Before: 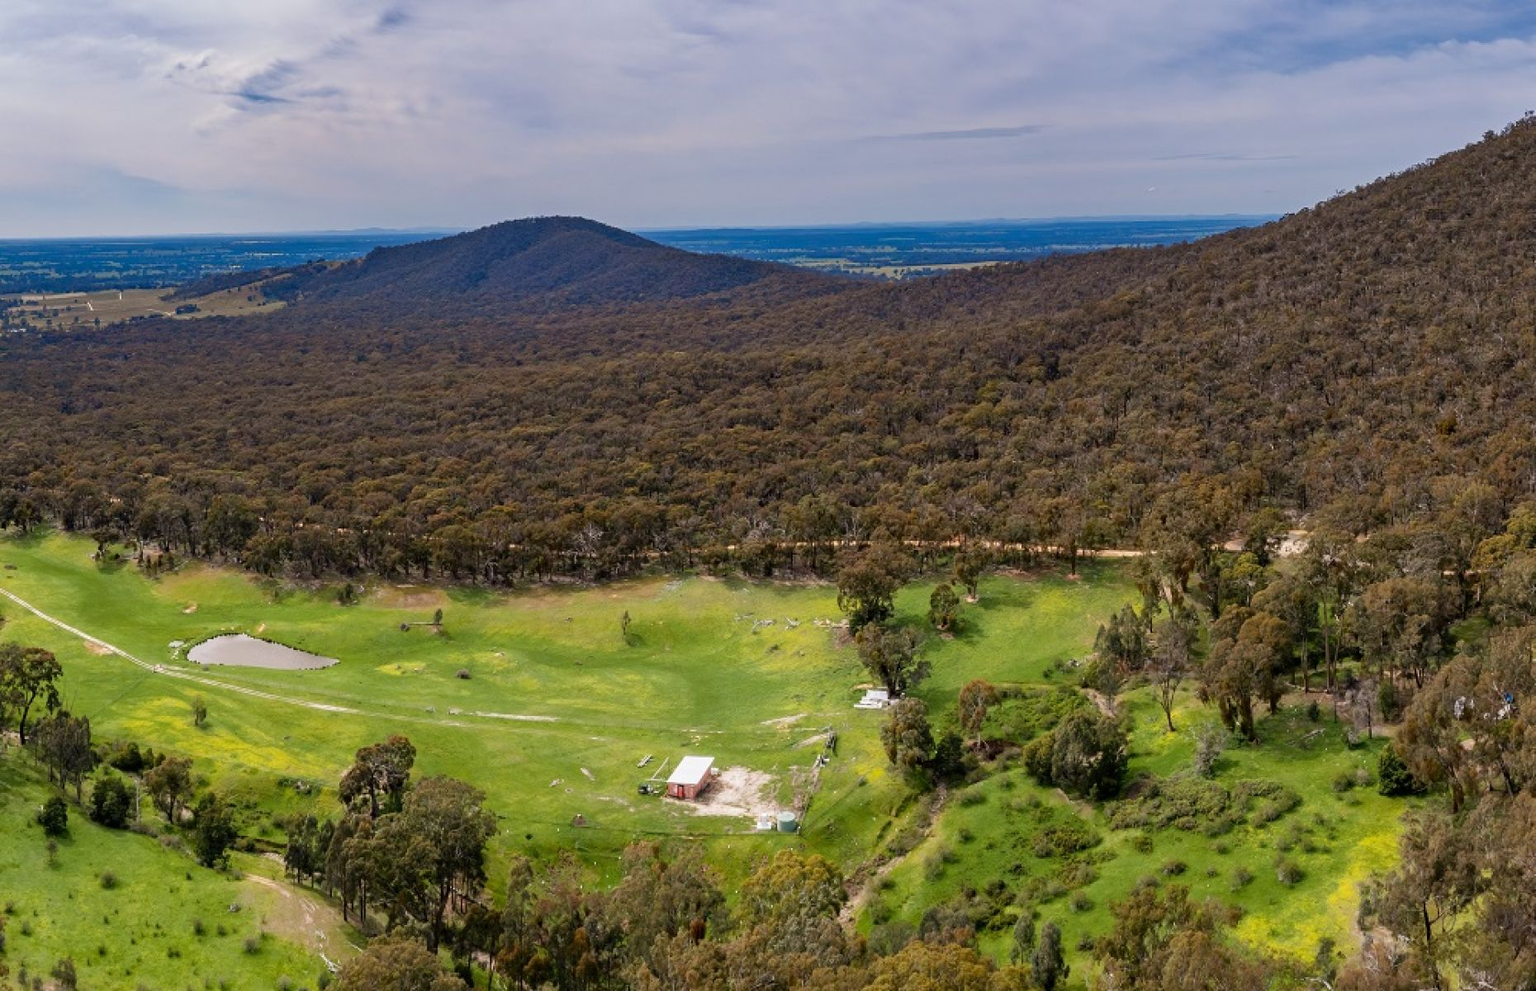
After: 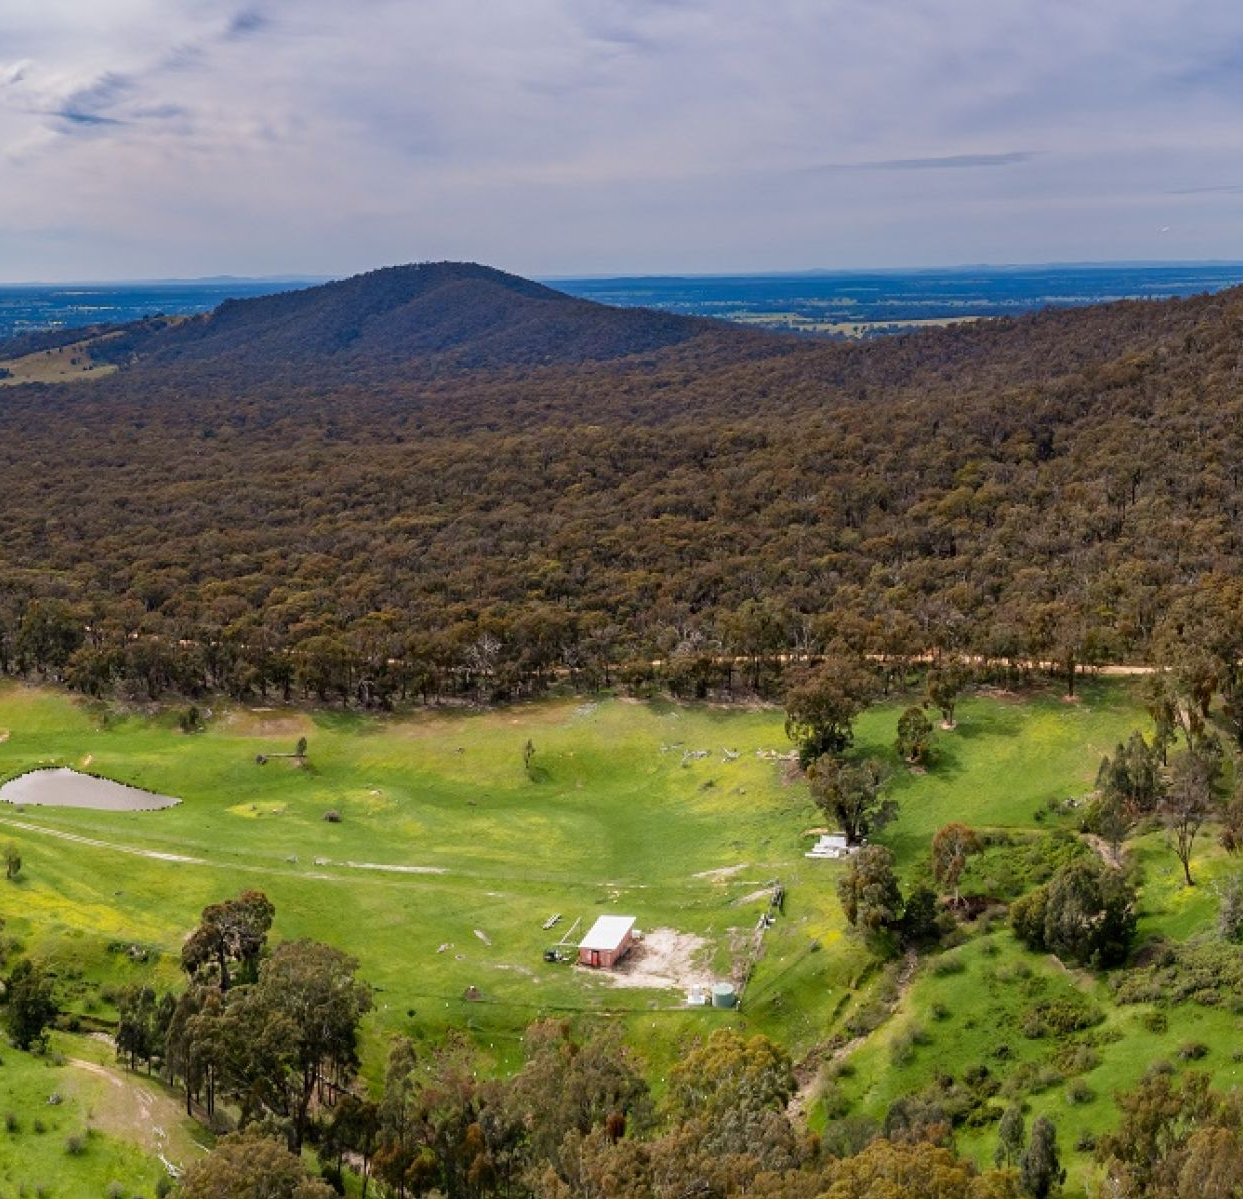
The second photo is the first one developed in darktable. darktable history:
crop and rotate: left 12.345%, right 20.793%
